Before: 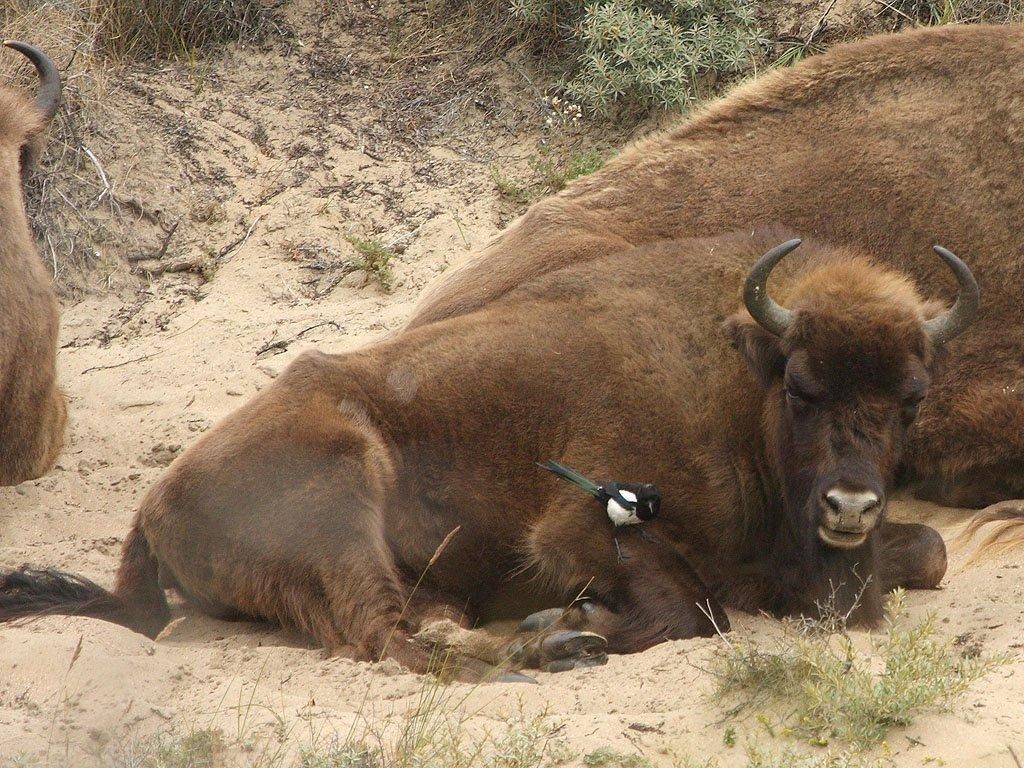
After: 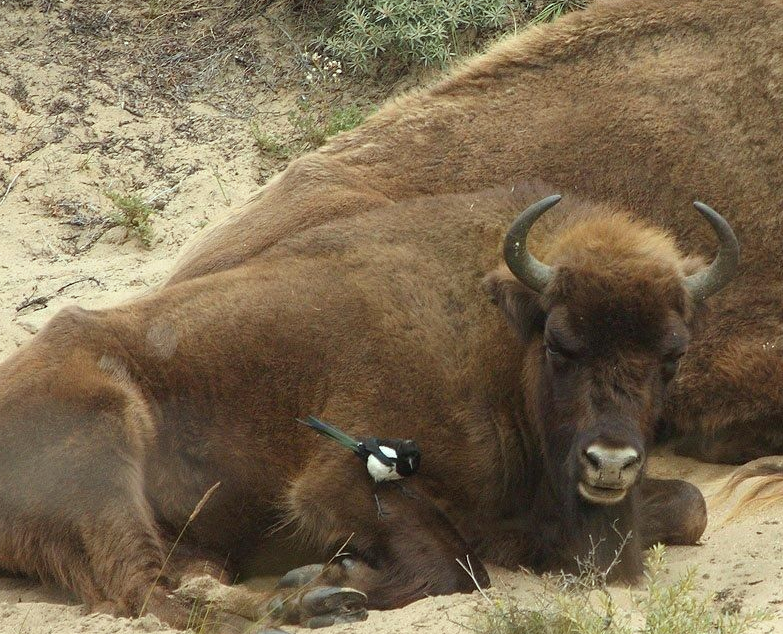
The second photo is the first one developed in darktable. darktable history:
crop: left 23.518%, top 5.83%, bottom 11.605%
color correction: highlights a* -6.38, highlights b* 0.859
